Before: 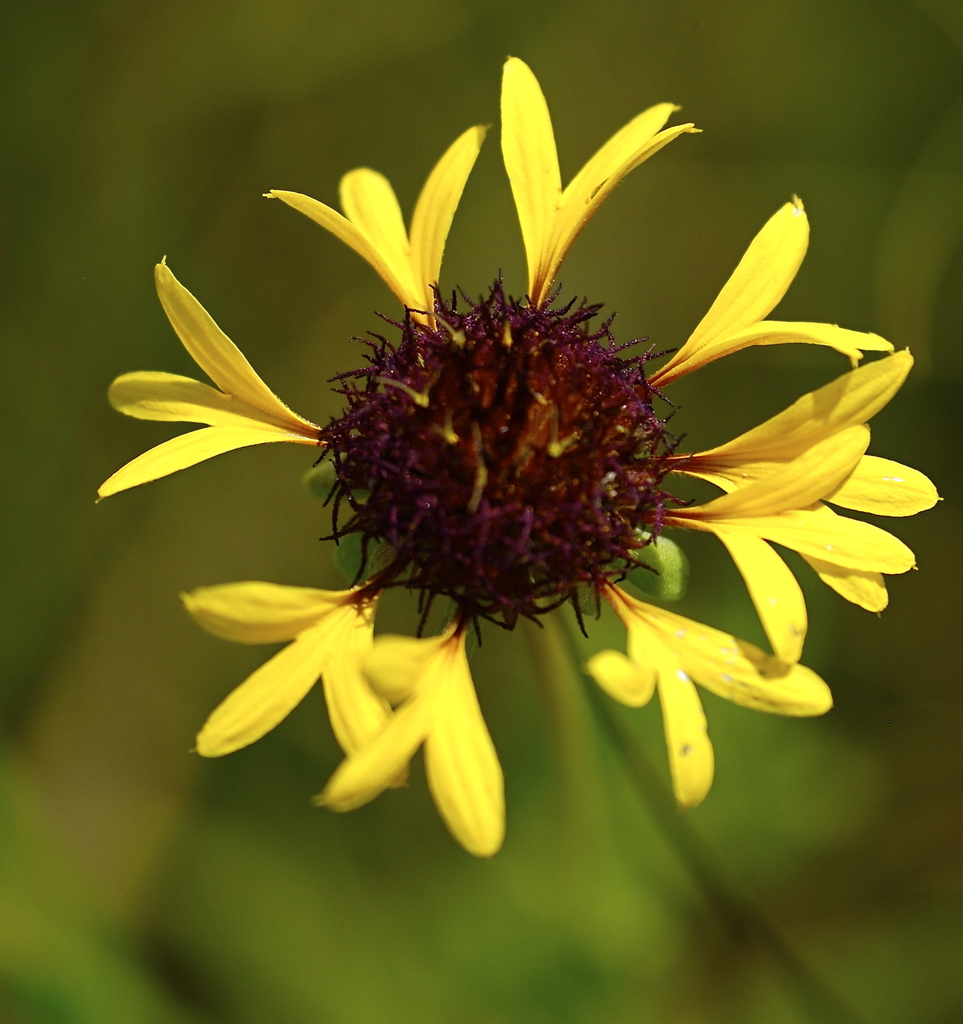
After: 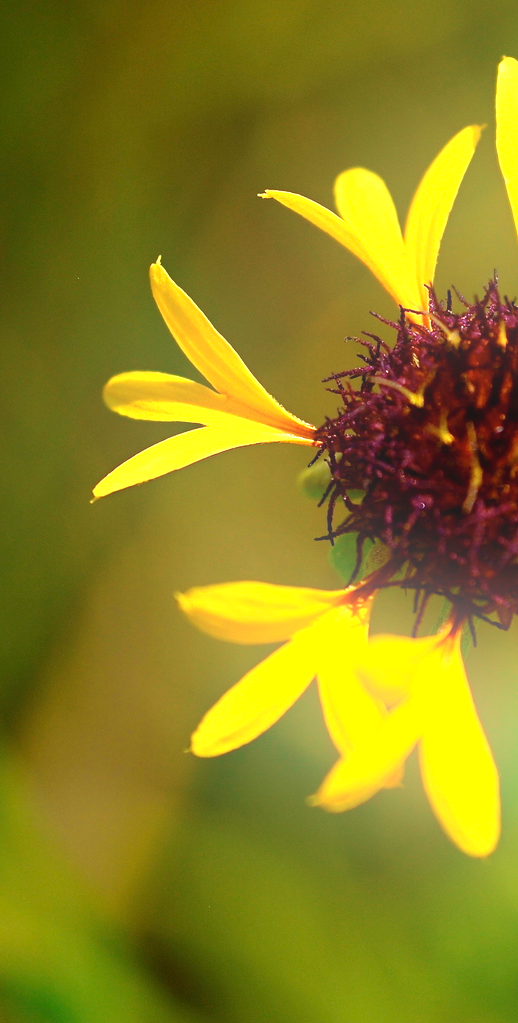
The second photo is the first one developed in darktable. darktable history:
crop: left 0.587%, right 45.588%, bottom 0.086%
bloom: on, module defaults
white balance: red 1.05, blue 1.072
exposure: black level correction 0, exposure 0.7 EV, compensate exposure bias true, compensate highlight preservation false
